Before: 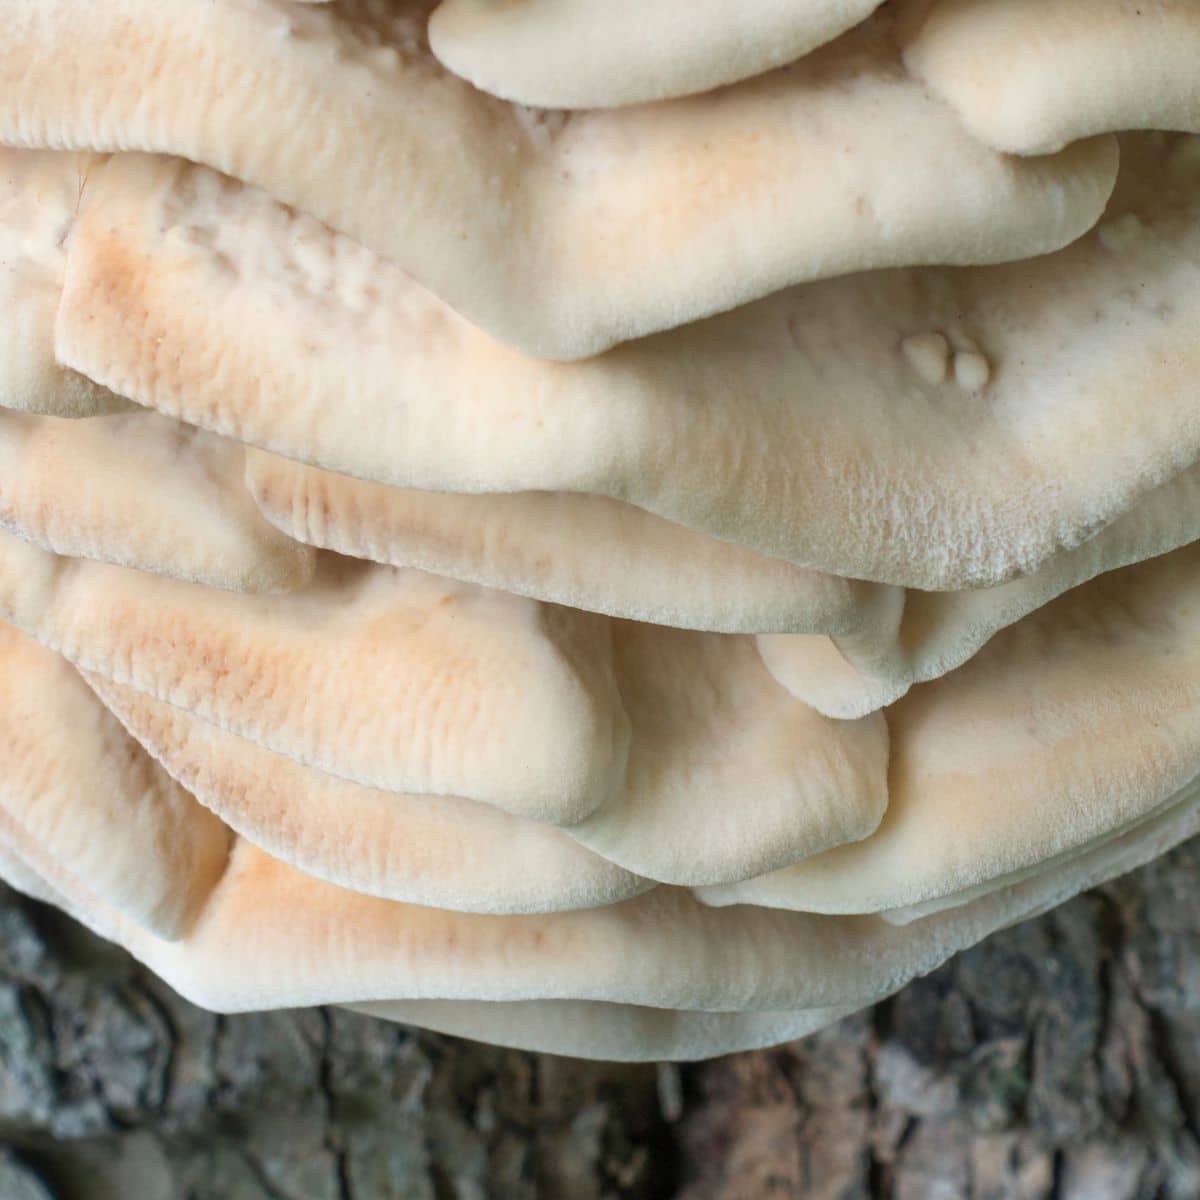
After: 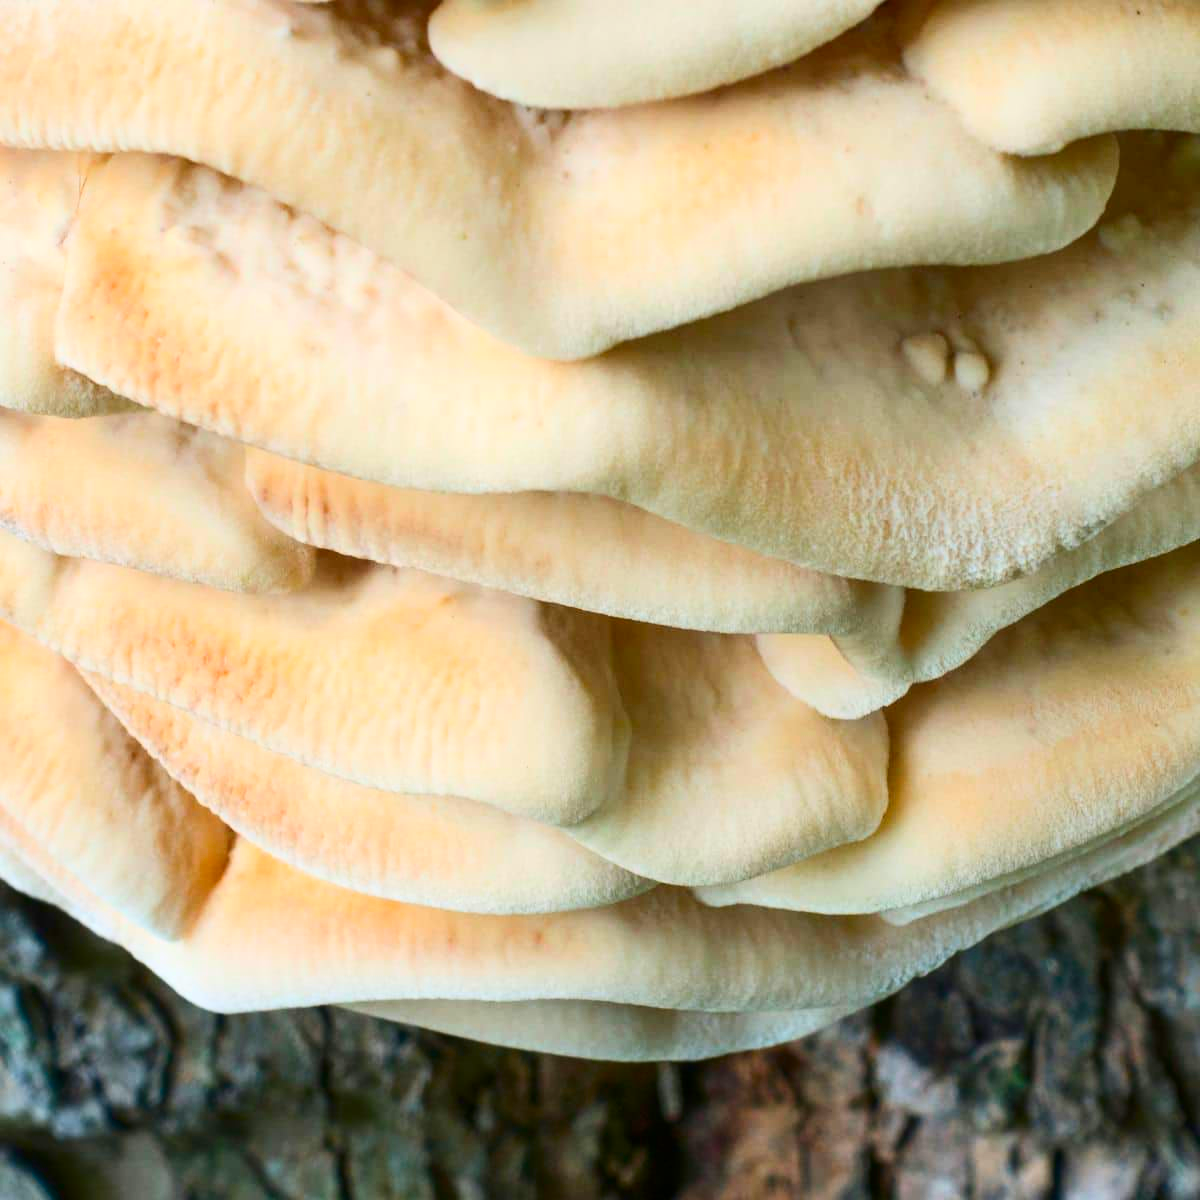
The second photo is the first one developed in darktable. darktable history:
contrast brightness saturation: contrast 0.255, brightness 0.018, saturation 0.861
